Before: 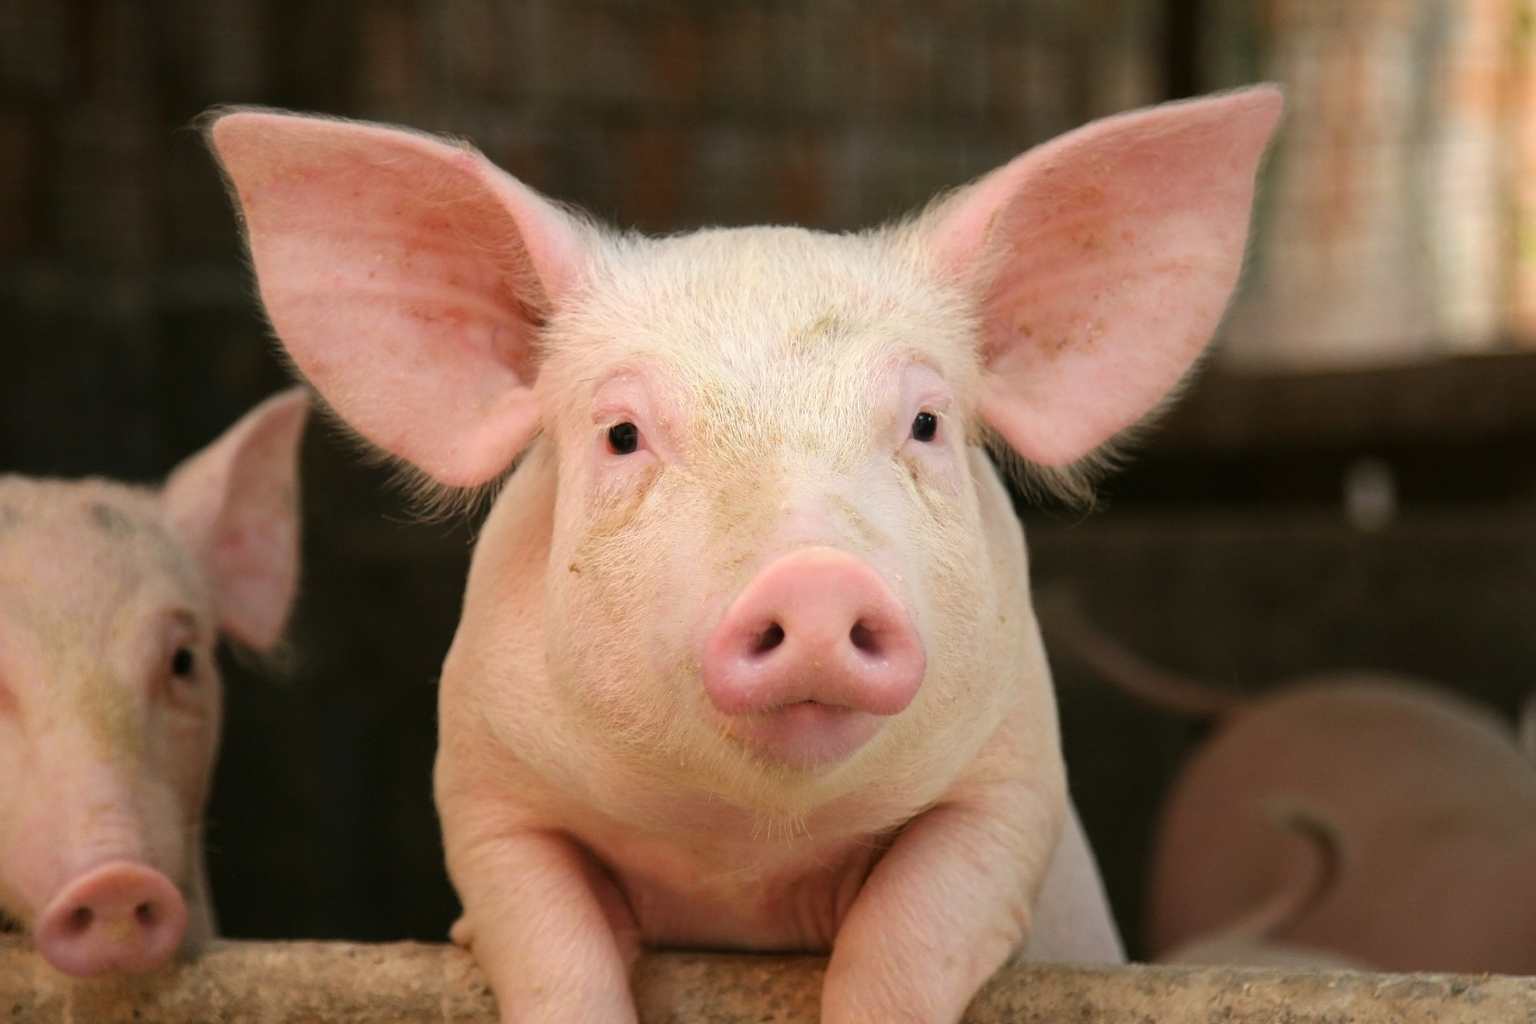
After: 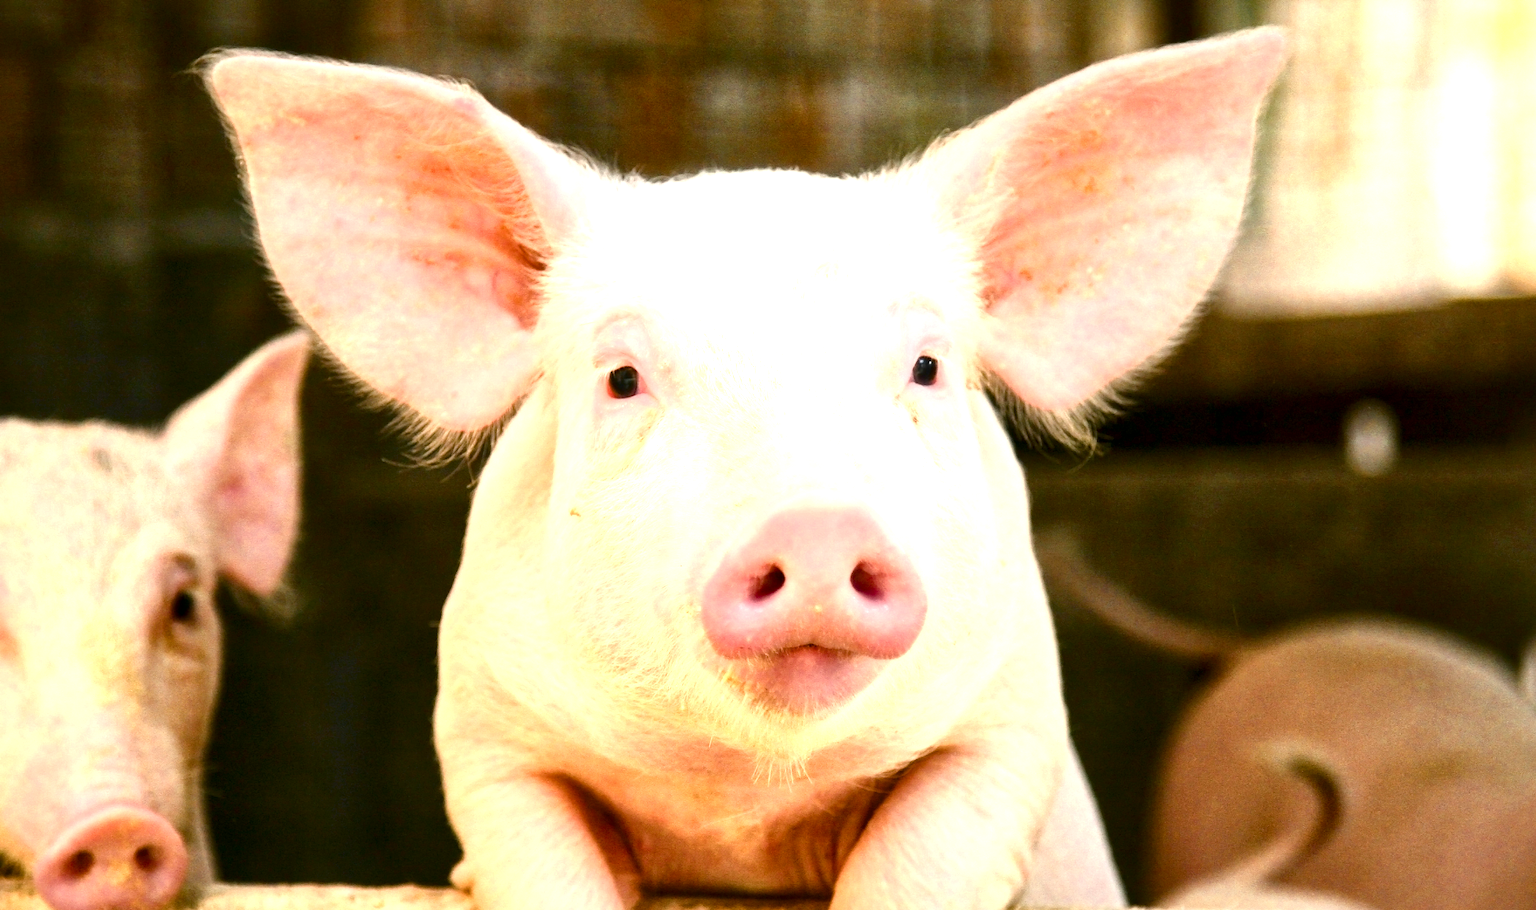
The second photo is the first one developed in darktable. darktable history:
exposure: black level correction 0, exposure 1.454 EV, compensate highlight preservation false
local contrast: mode bilateral grid, contrast 100, coarseness 99, detail 165%, midtone range 0.2
color balance rgb: shadows lift › hue 87.94°, perceptual saturation grading › global saturation 34.619%, perceptual saturation grading › highlights -25.175%, perceptual saturation grading › shadows 50.248%, global vibrance 32.394%
color zones: curves: ch0 [(0.004, 0.305) (0.261, 0.623) (0.389, 0.399) (0.708, 0.571) (0.947, 0.34)]; ch1 [(0.025, 0.645) (0.229, 0.584) (0.326, 0.551) (0.484, 0.262) (0.757, 0.643)]
crop and rotate: top 5.531%, bottom 5.594%
tone curve: preserve colors none
contrast brightness saturation: contrast 0.249, saturation -0.308
